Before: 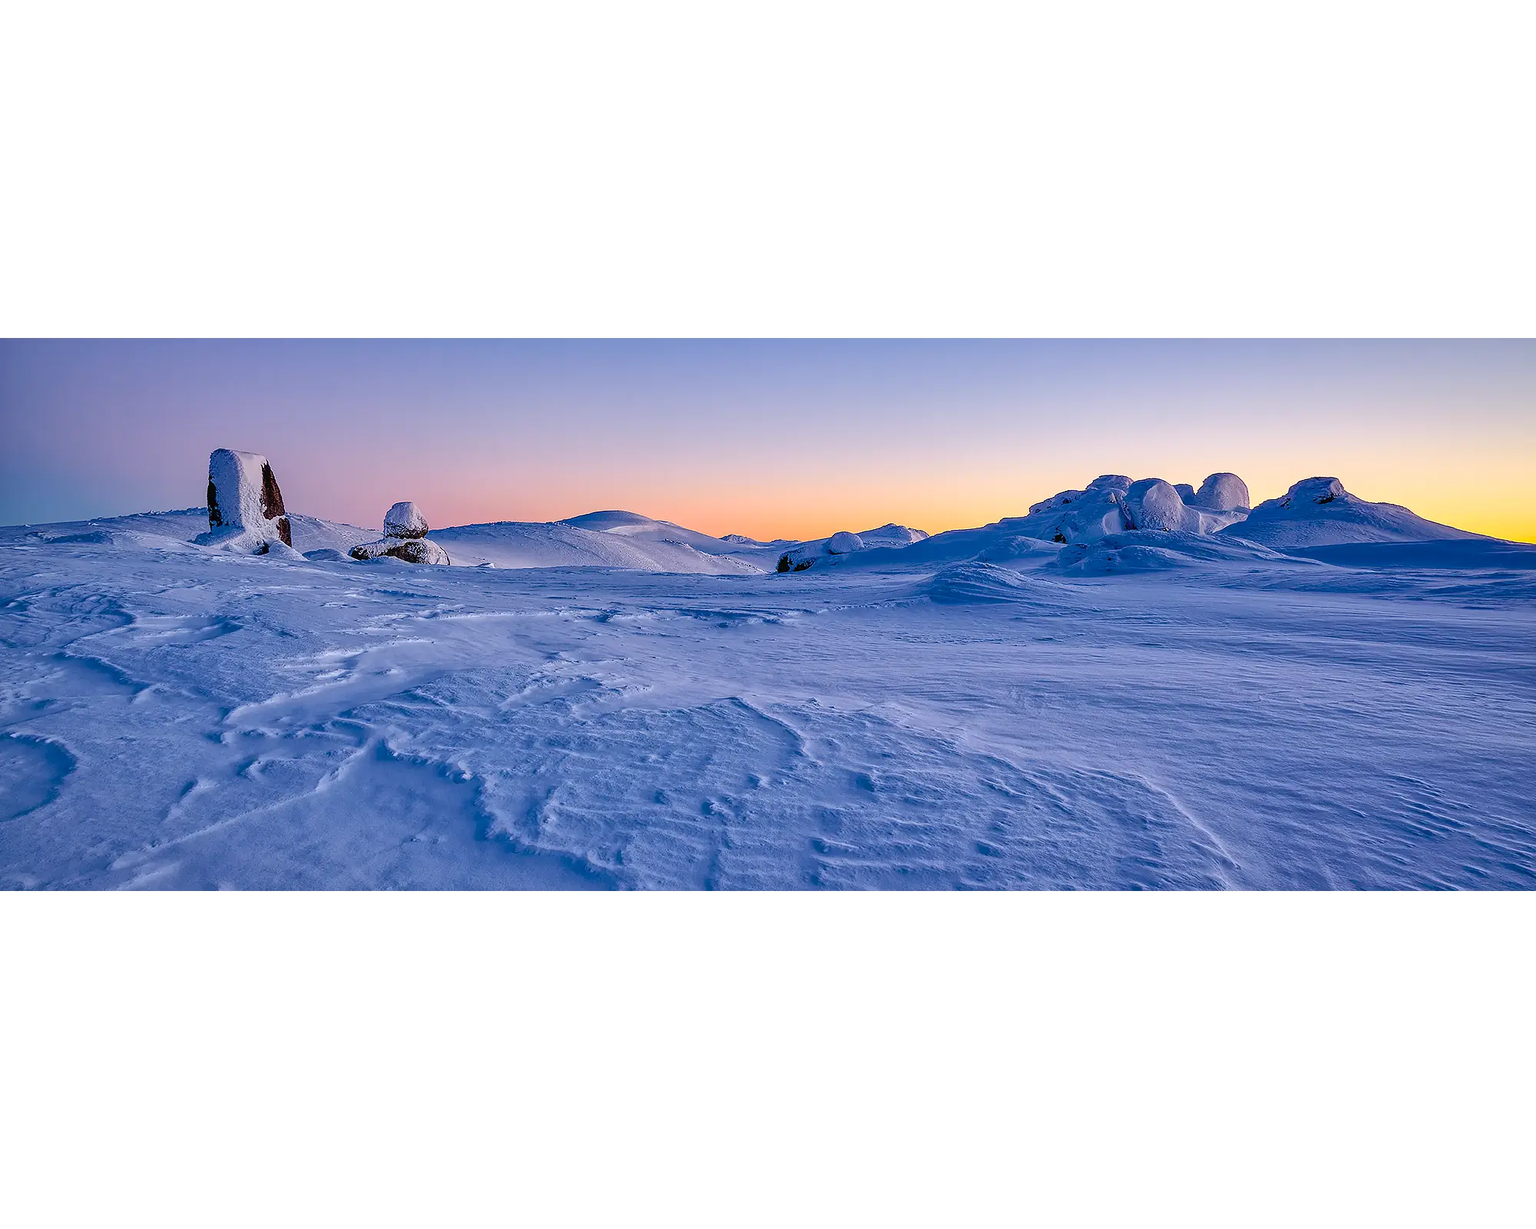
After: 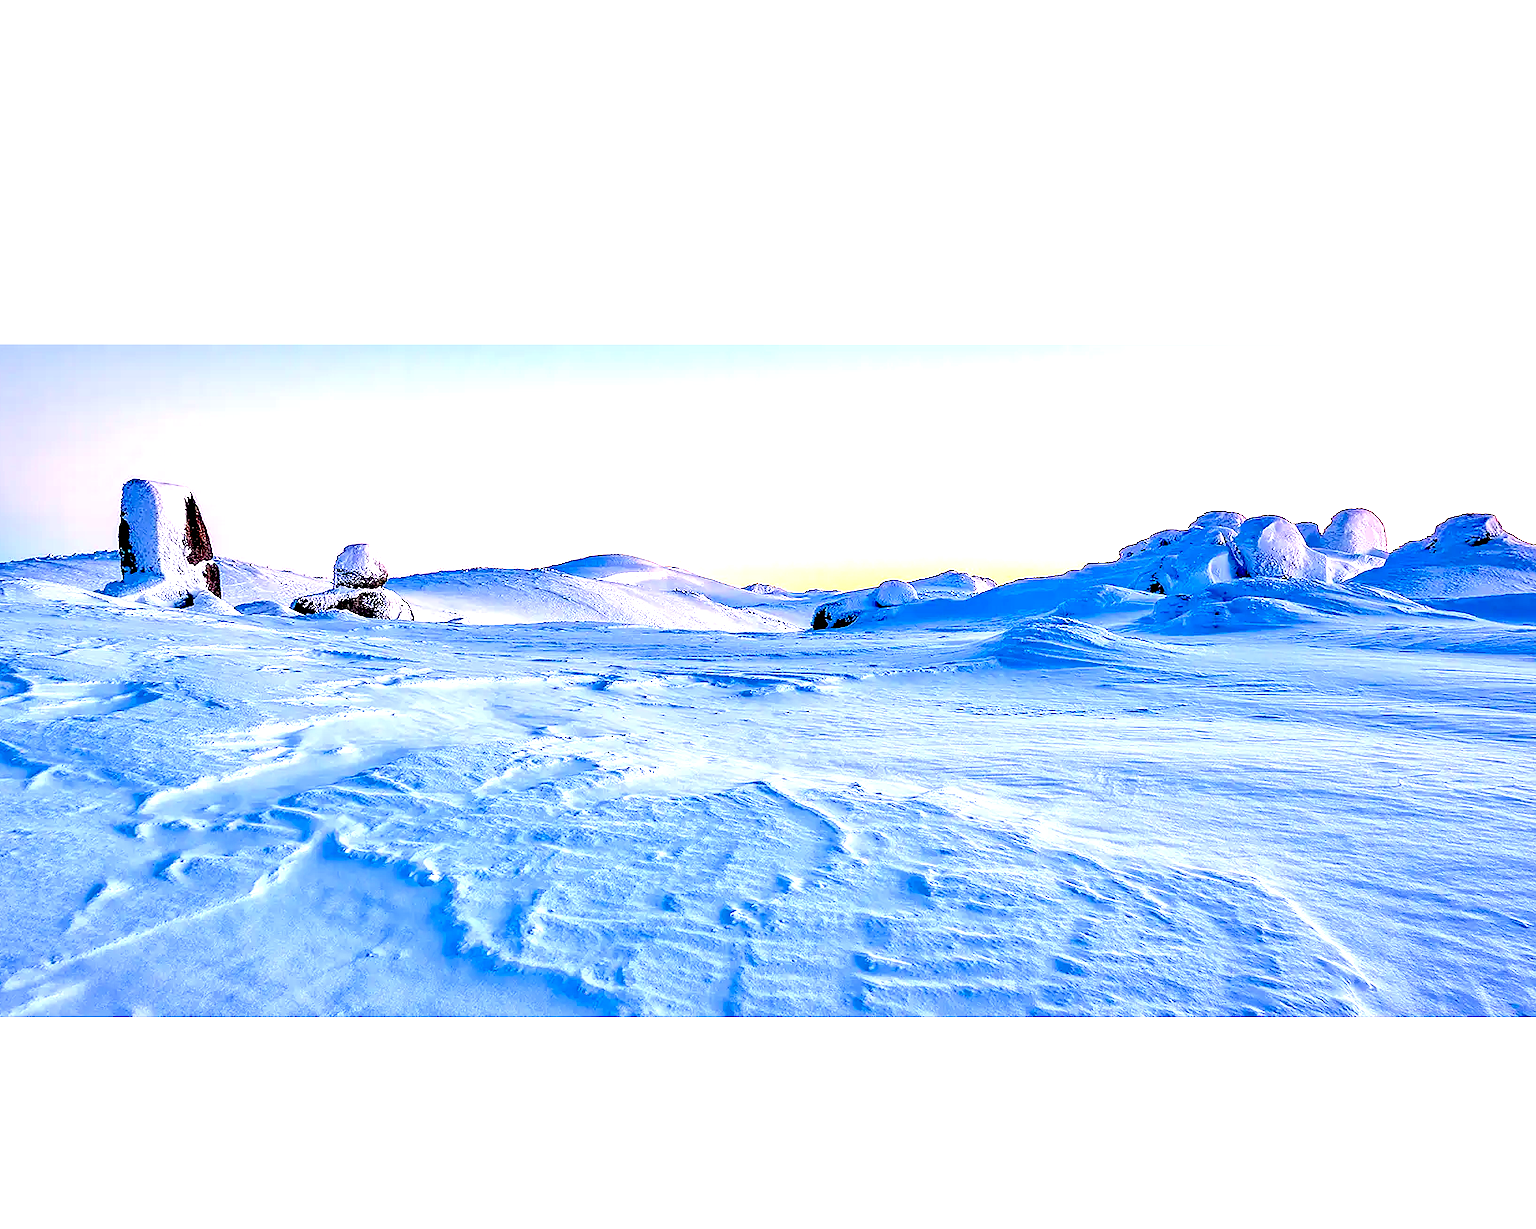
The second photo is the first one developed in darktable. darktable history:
exposure: black level correction 0.016, exposure 1.774 EV, compensate highlight preservation false
crop and rotate: left 7.196%, top 4.574%, right 10.605%, bottom 13.178%
